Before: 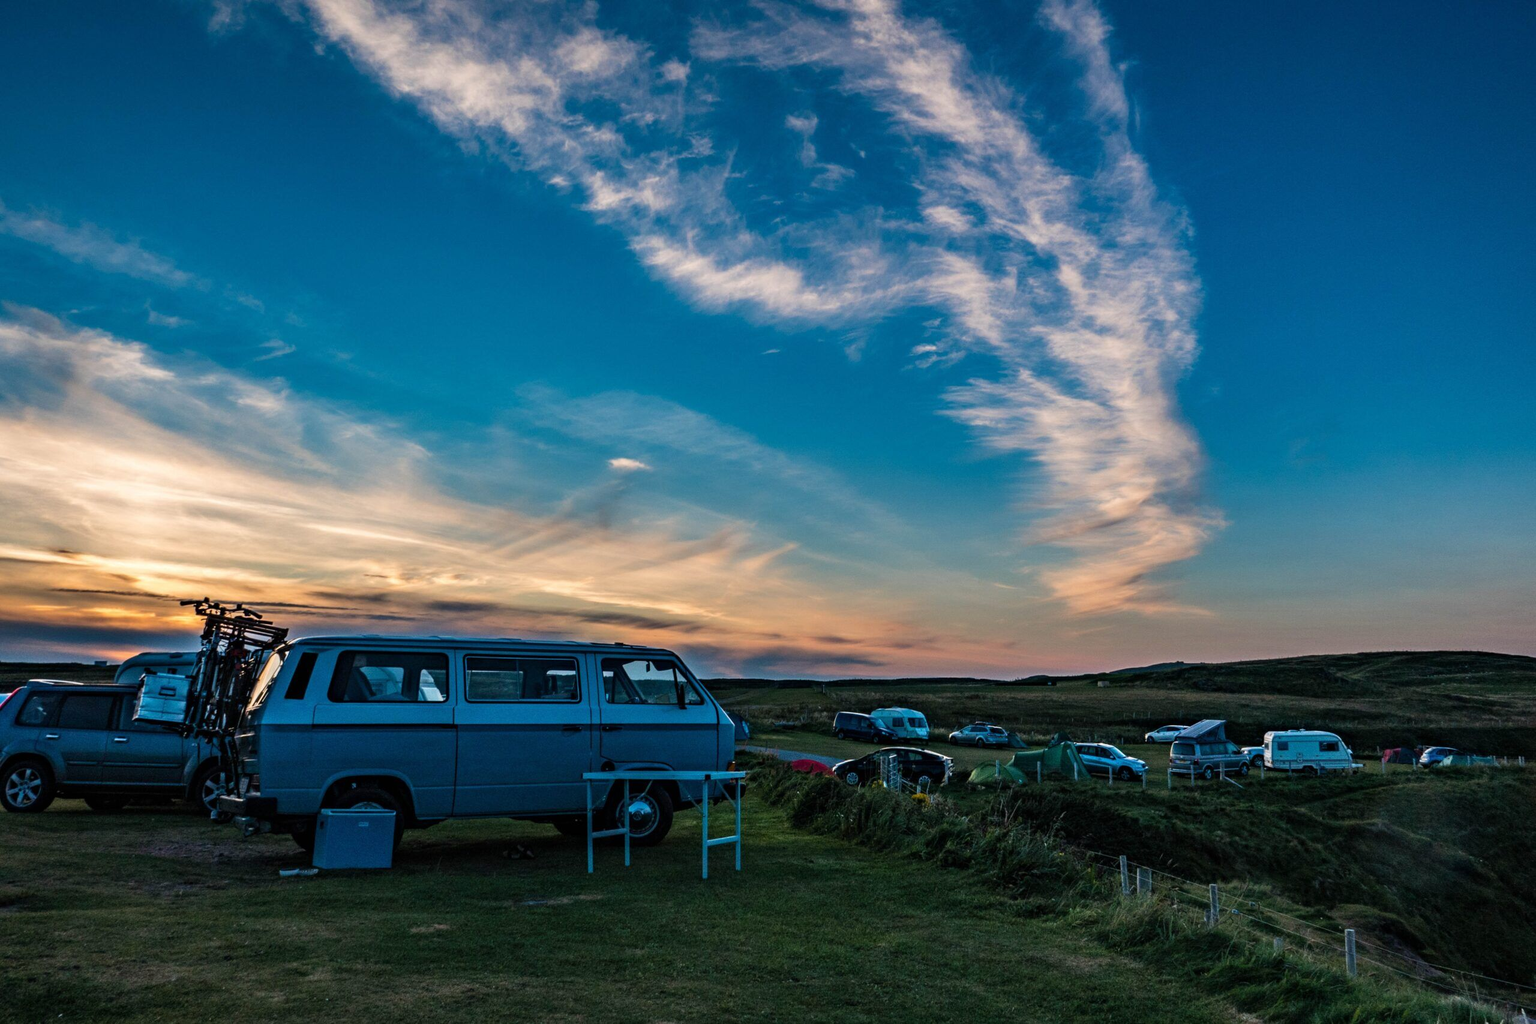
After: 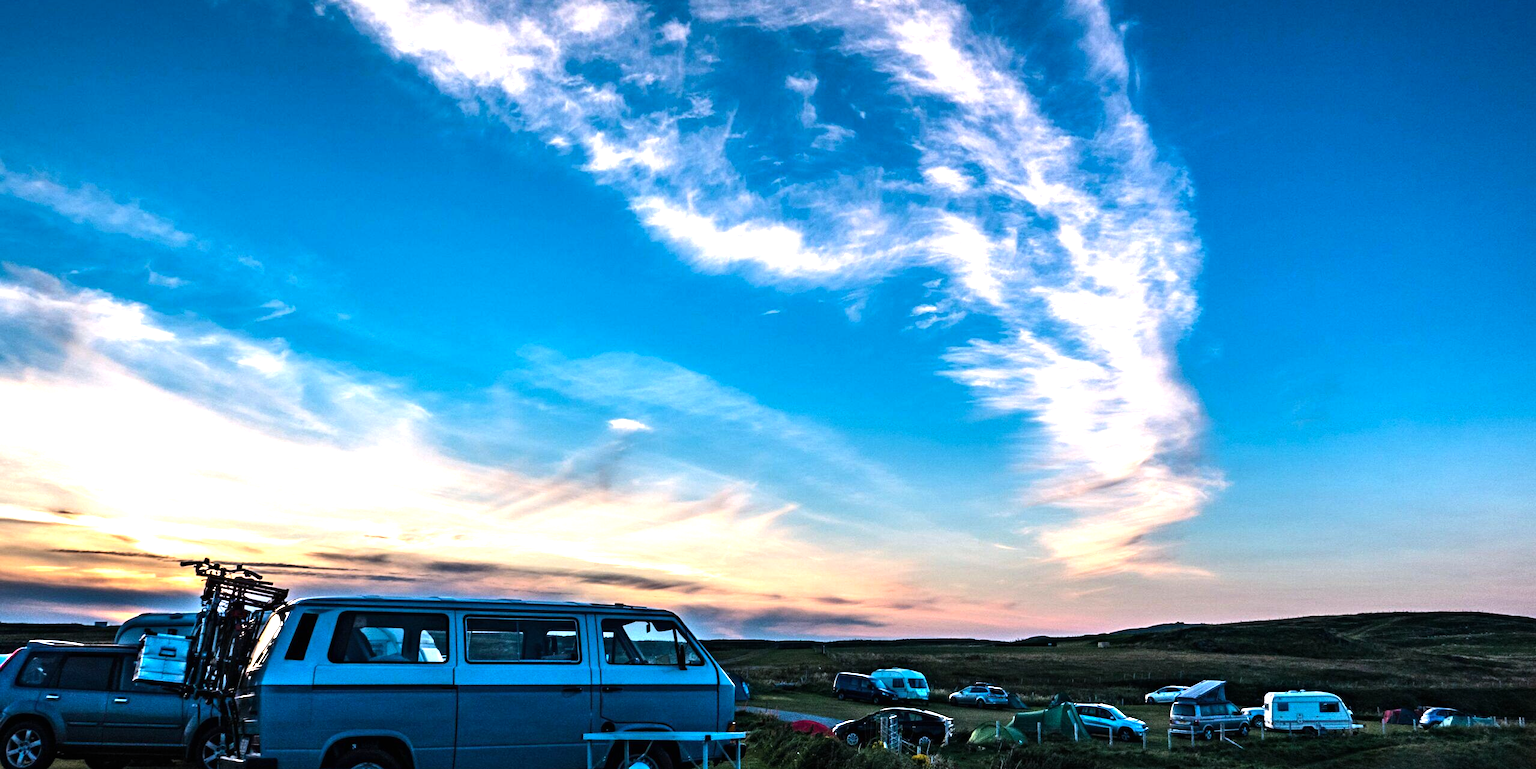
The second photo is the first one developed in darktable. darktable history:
tone equalizer: -8 EV -0.732 EV, -7 EV -0.727 EV, -6 EV -0.619 EV, -5 EV -0.401 EV, -3 EV 0.379 EV, -2 EV 0.6 EV, -1 EV 0.68 EV, +0 EV 0.735 EV, edges refinement/feathering 500, mask exposure compensation -1.57 EV, preserve details no
exposure: black level correction 0, exposure 0.697 EV, compensate highlight preservation false
color calibration: illuminant as shot in camera, x 0.358, y 0.373, temperature 4628.91 K
crop: top 3.906%, bottom 20.88%
